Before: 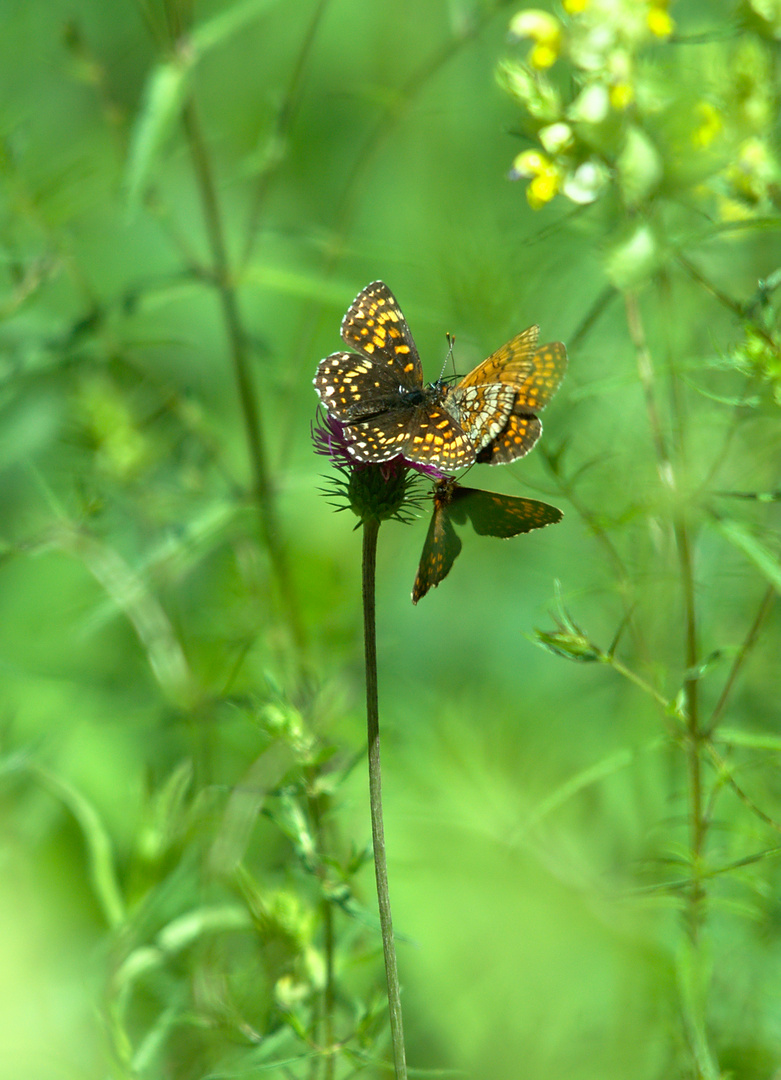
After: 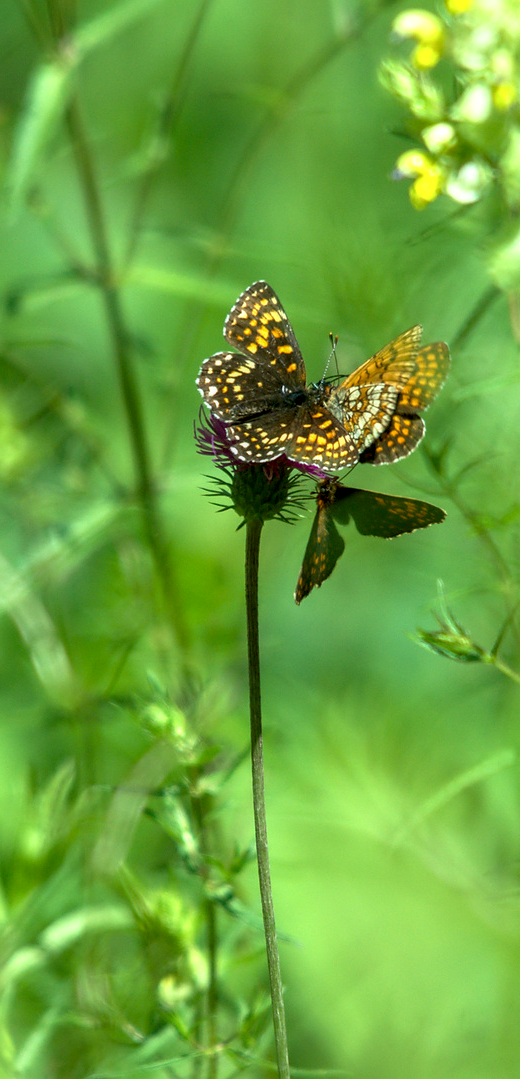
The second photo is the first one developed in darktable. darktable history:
rotate and perspective: crop left 0, crop top 0
local contrast: detail 130%
crop and rotate: left 15.055%, right 18.278%
tone equalizer: on, module defaults
